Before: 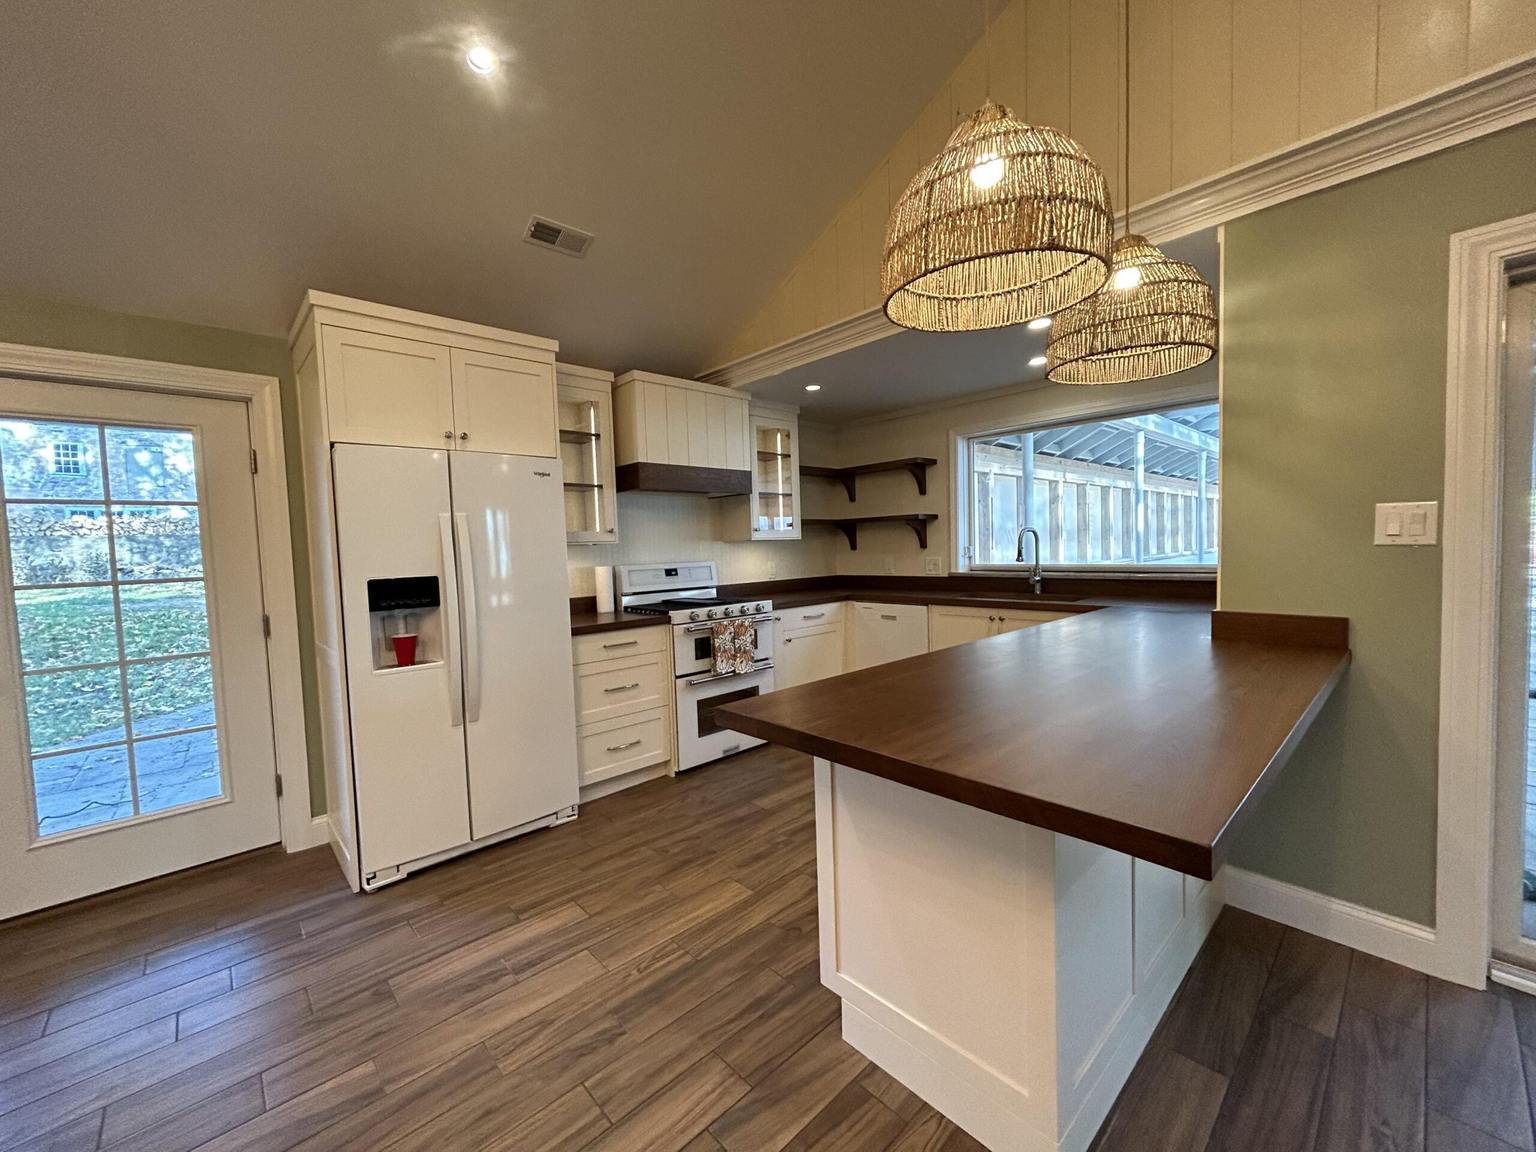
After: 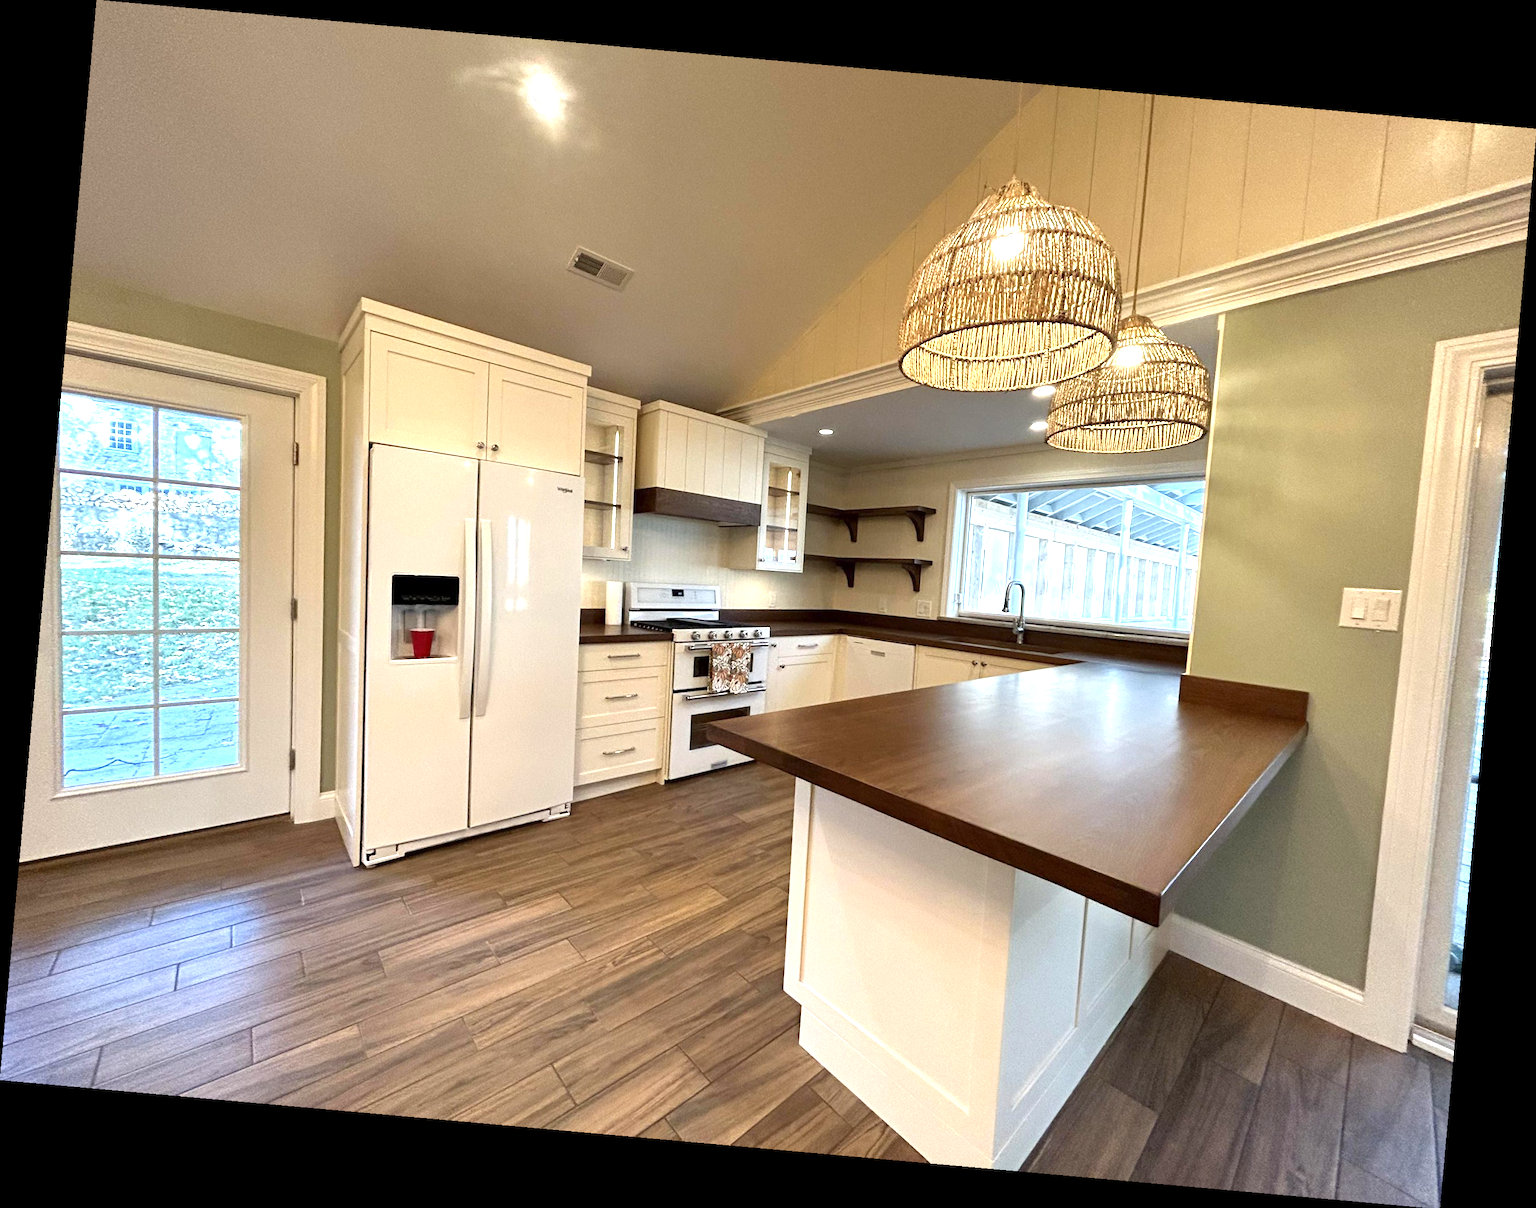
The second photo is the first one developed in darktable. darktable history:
exposure: exposure 1 EV, compensate highlight preservation false
rotate and perspective: rotation 5.12°, automatic cropping off
